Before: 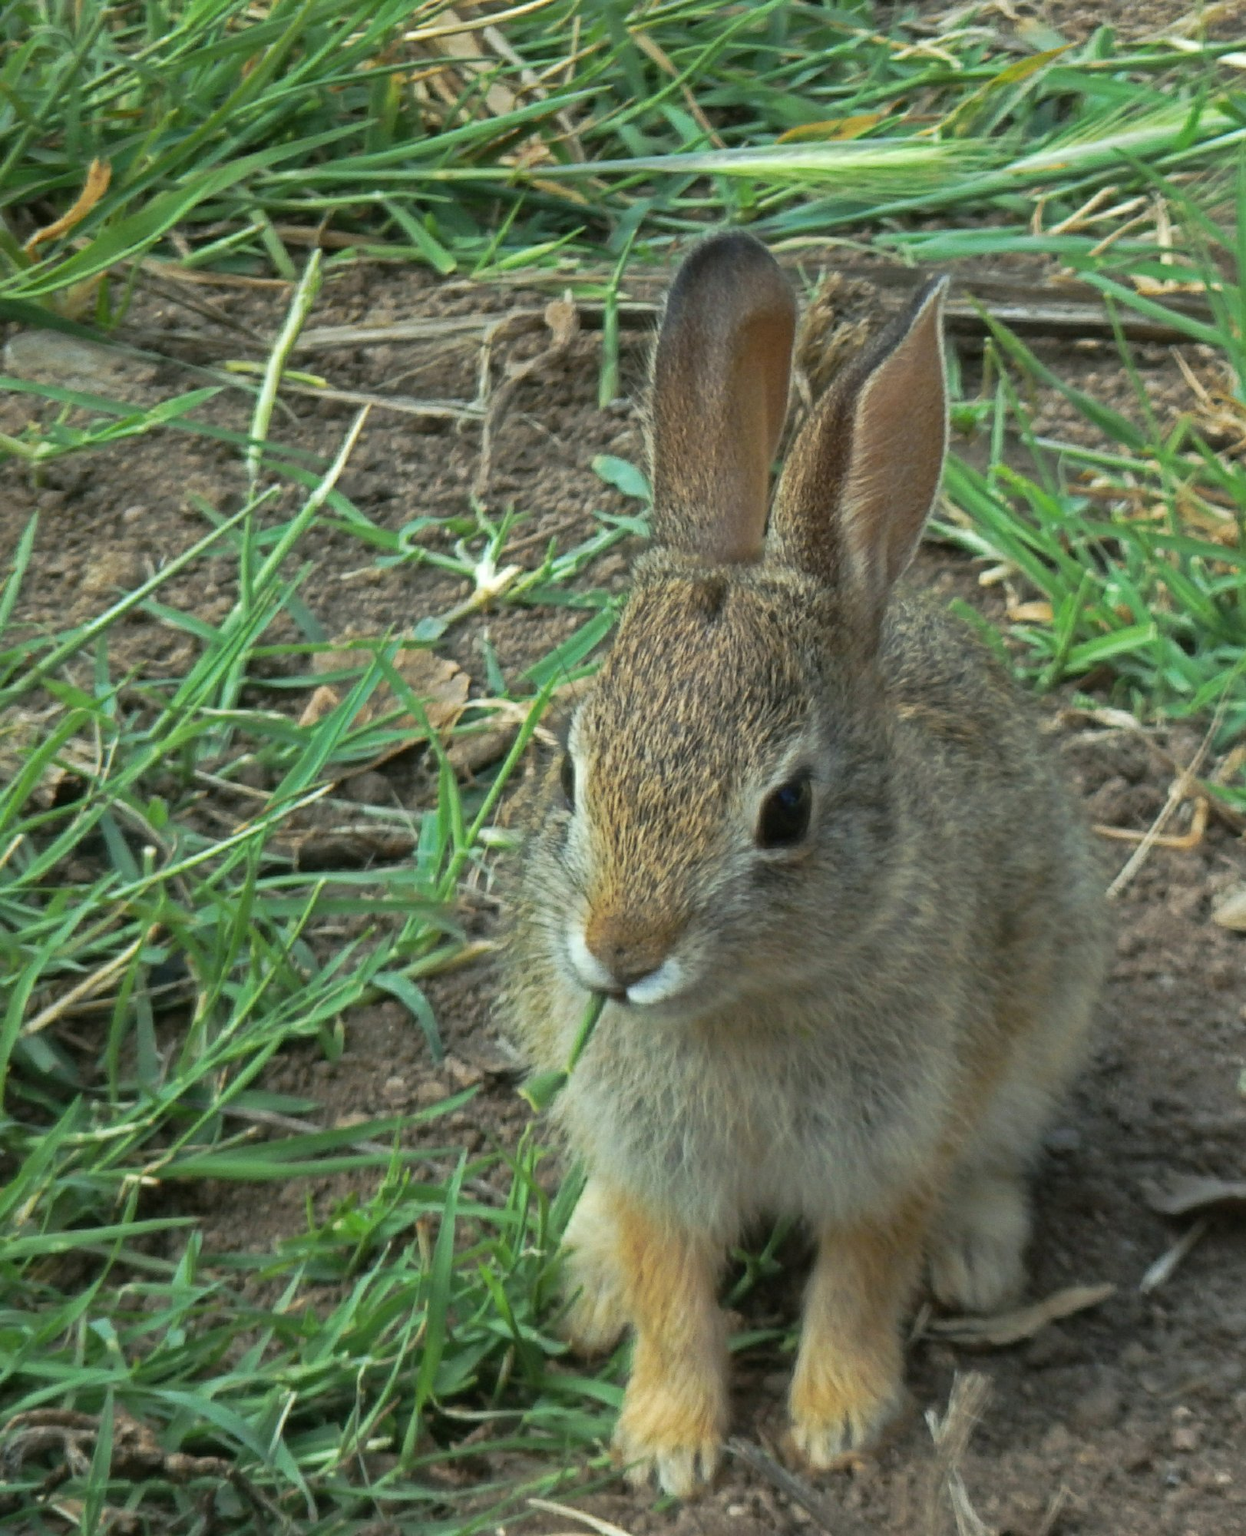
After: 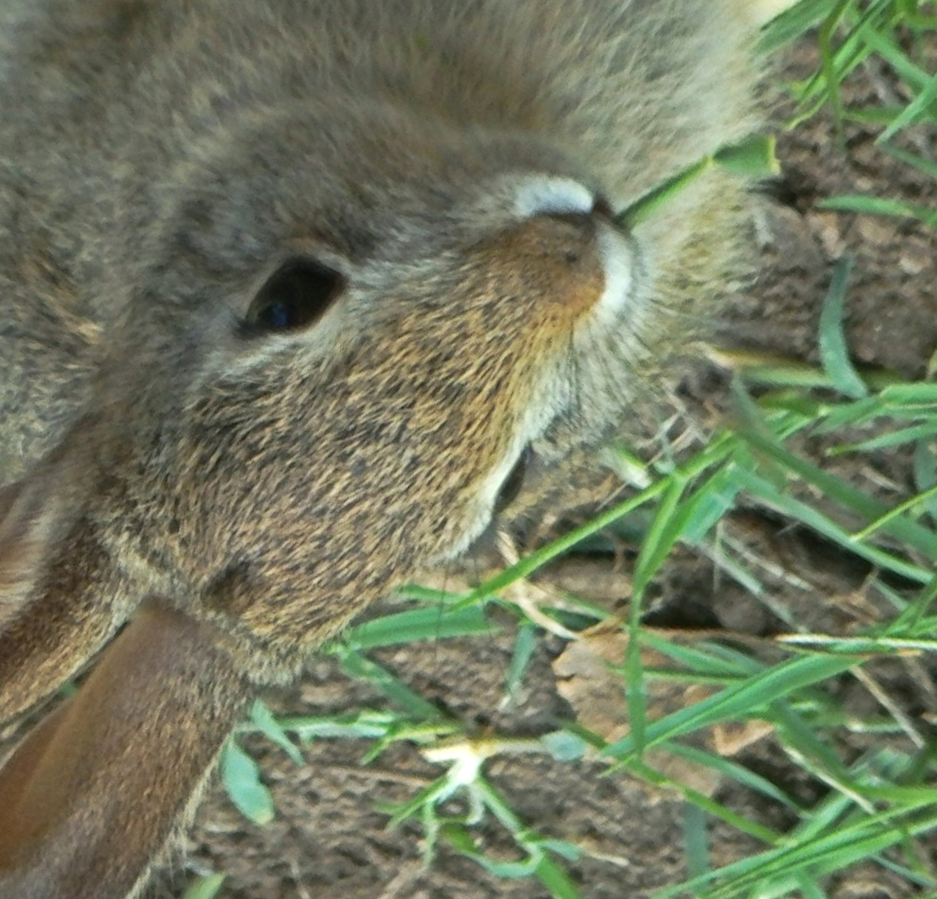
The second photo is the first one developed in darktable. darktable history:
crop and rotate: angle 148.58°, left 9.201%, top 15.633%, right 4.418%, bottom 17.12%
exposure: exposure 0.129 EV, compensate exposure bias true, compensate highlight preservation false
